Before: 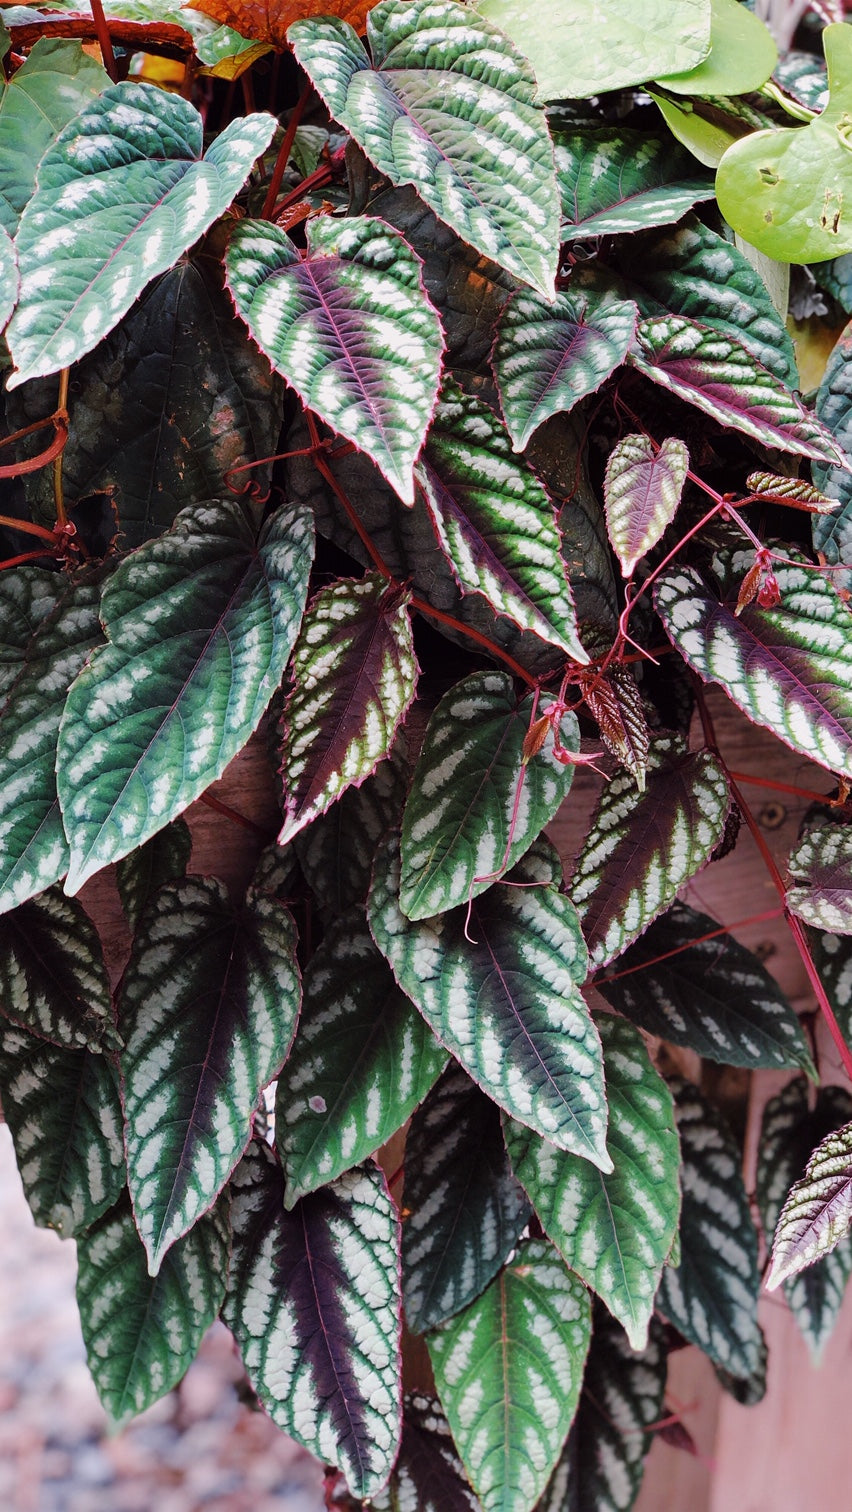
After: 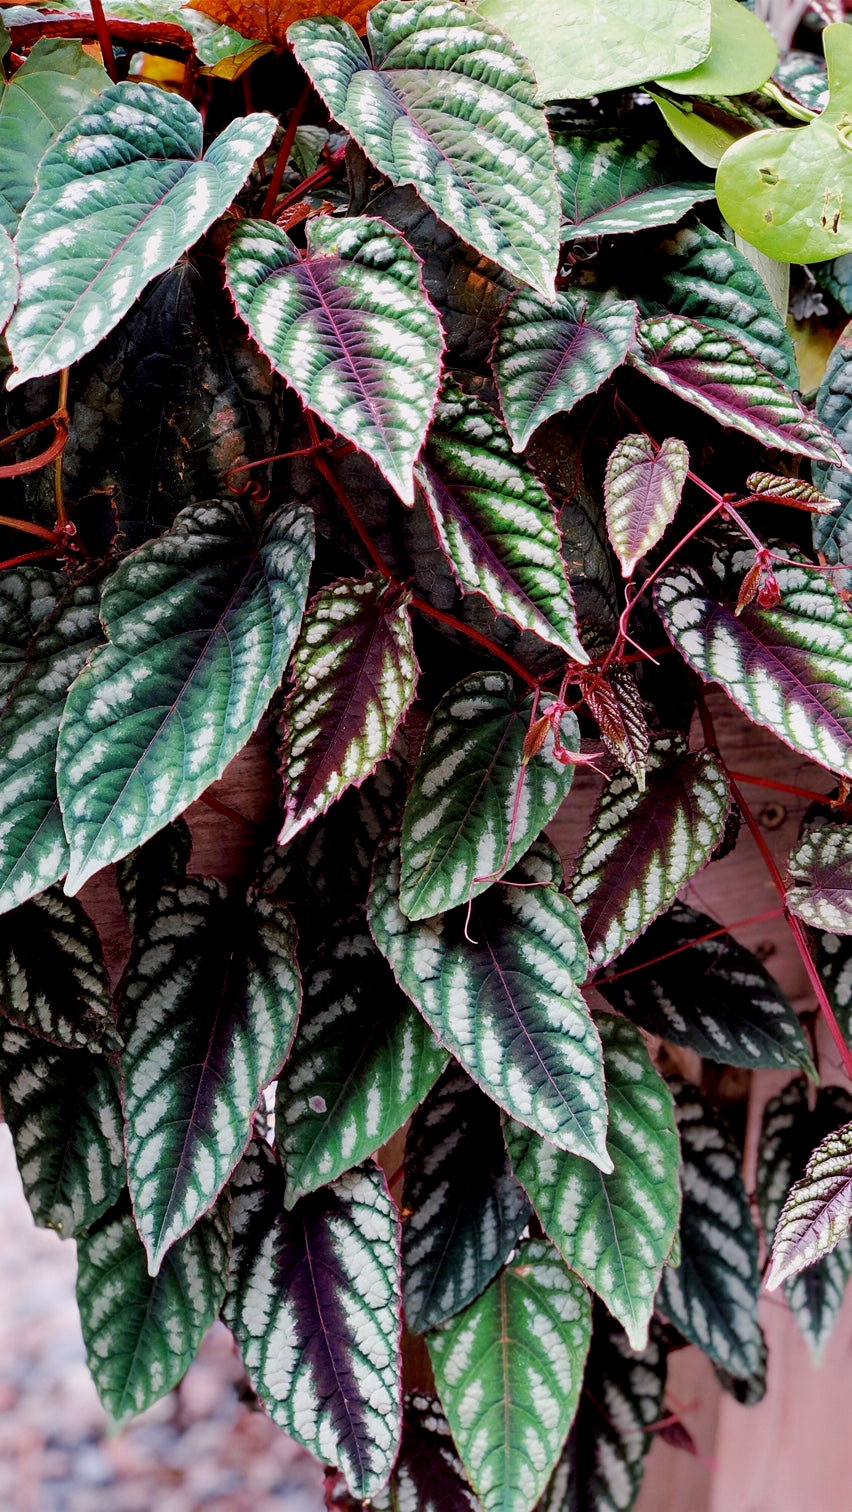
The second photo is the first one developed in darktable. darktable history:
exposure: black level correction 0.01, exposure 0.008 EV, compensate highlight preservation false
